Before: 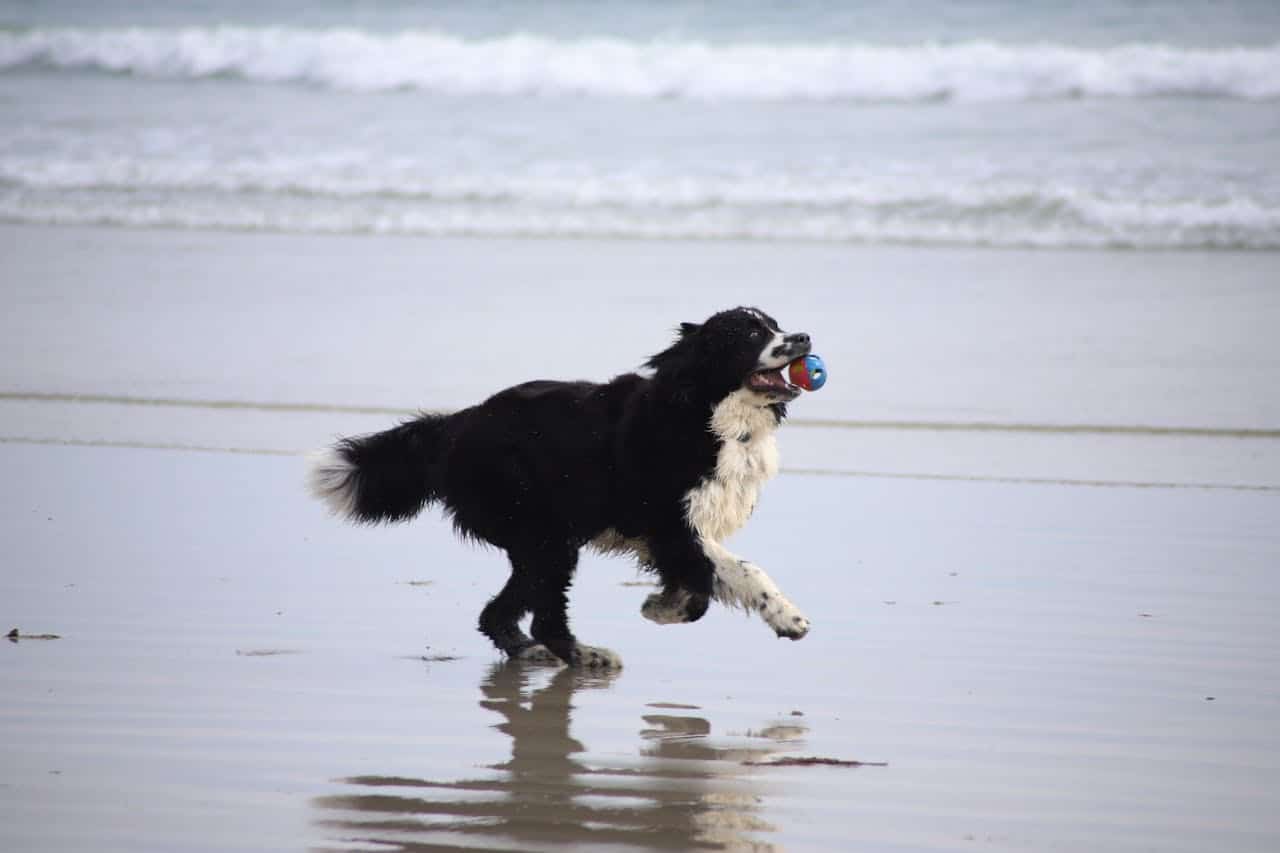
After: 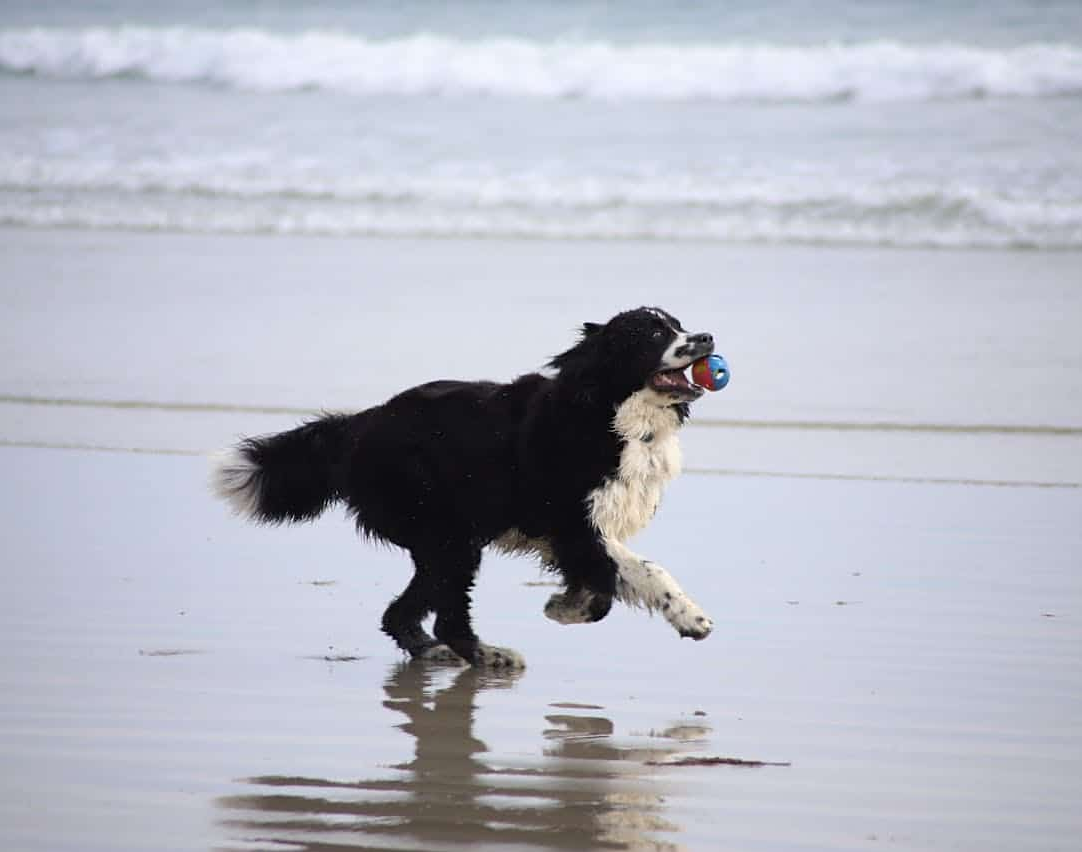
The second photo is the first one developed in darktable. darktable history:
sharpen: amount 0.213
crop: left 7.625%, right 7.814%
